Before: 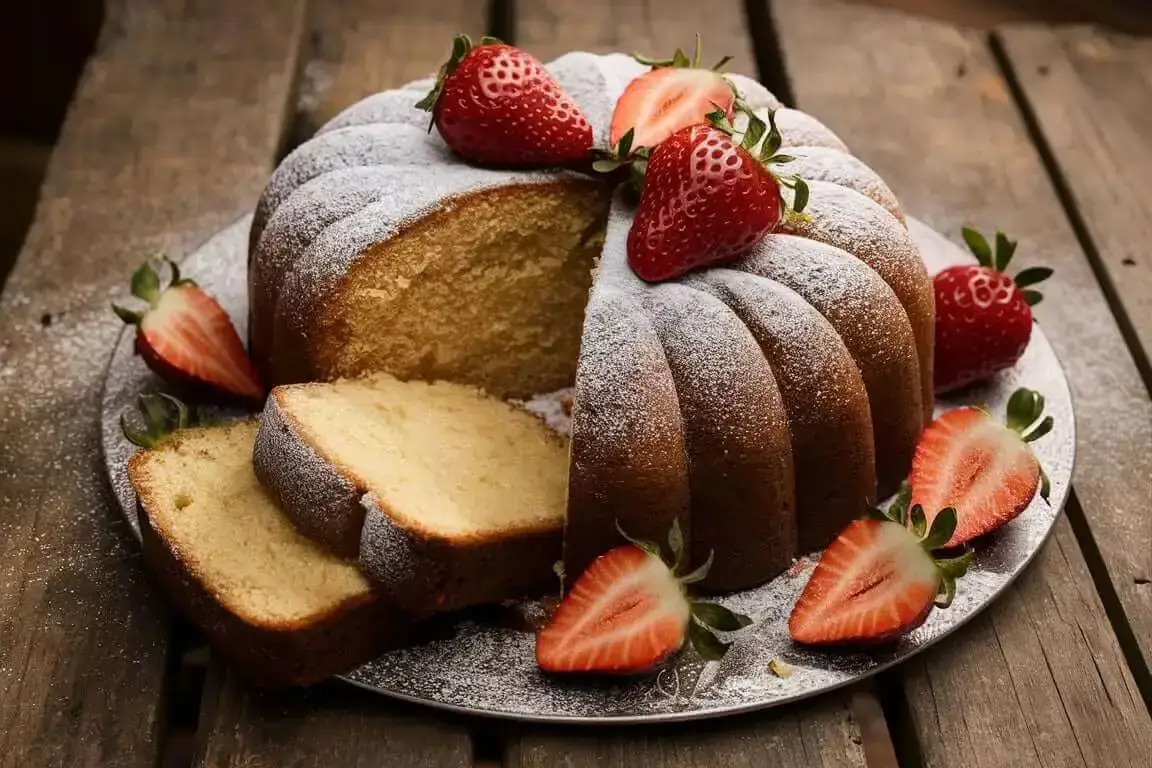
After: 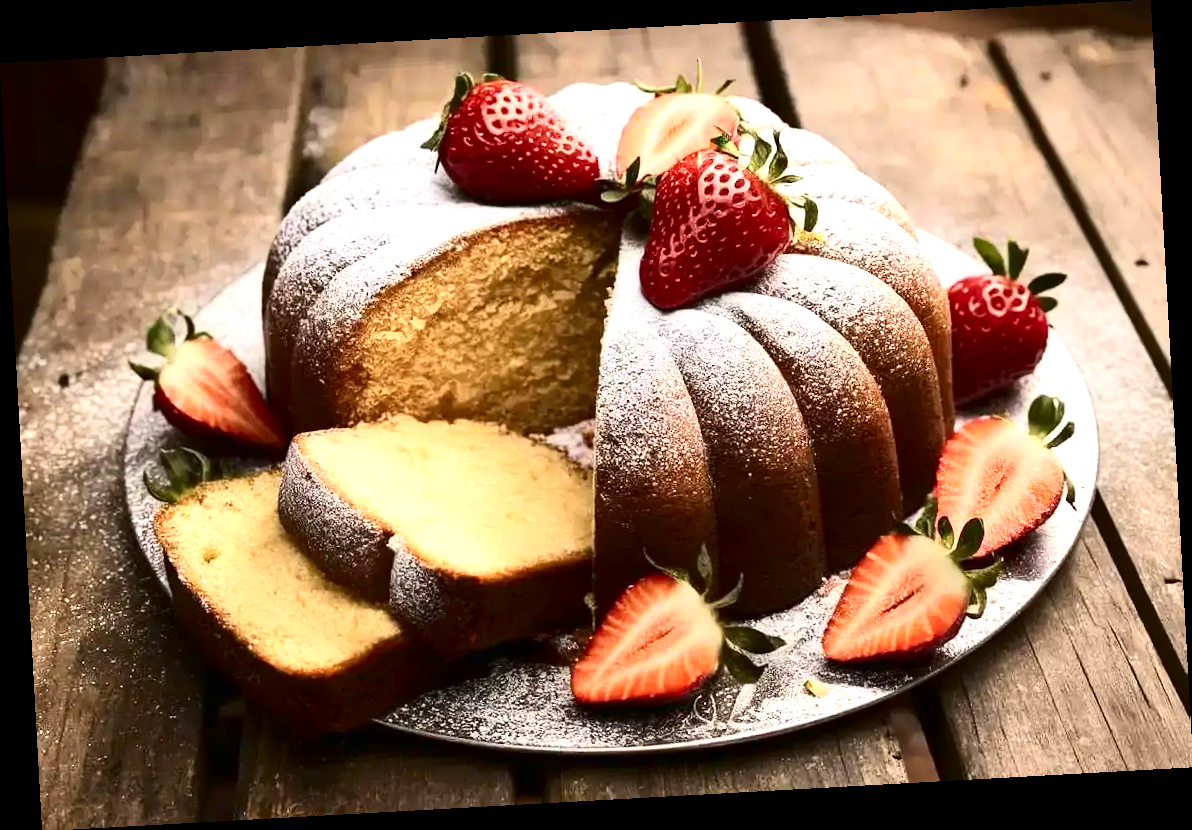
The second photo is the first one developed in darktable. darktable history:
exposure: black level correction 0, exposure 1 EV, compensate exposure bias true, compensate highlight preservation false
contrast brightness saturation: contrast 0.28
rotate and perspective: rotation -3.18°, automatic cropping off
